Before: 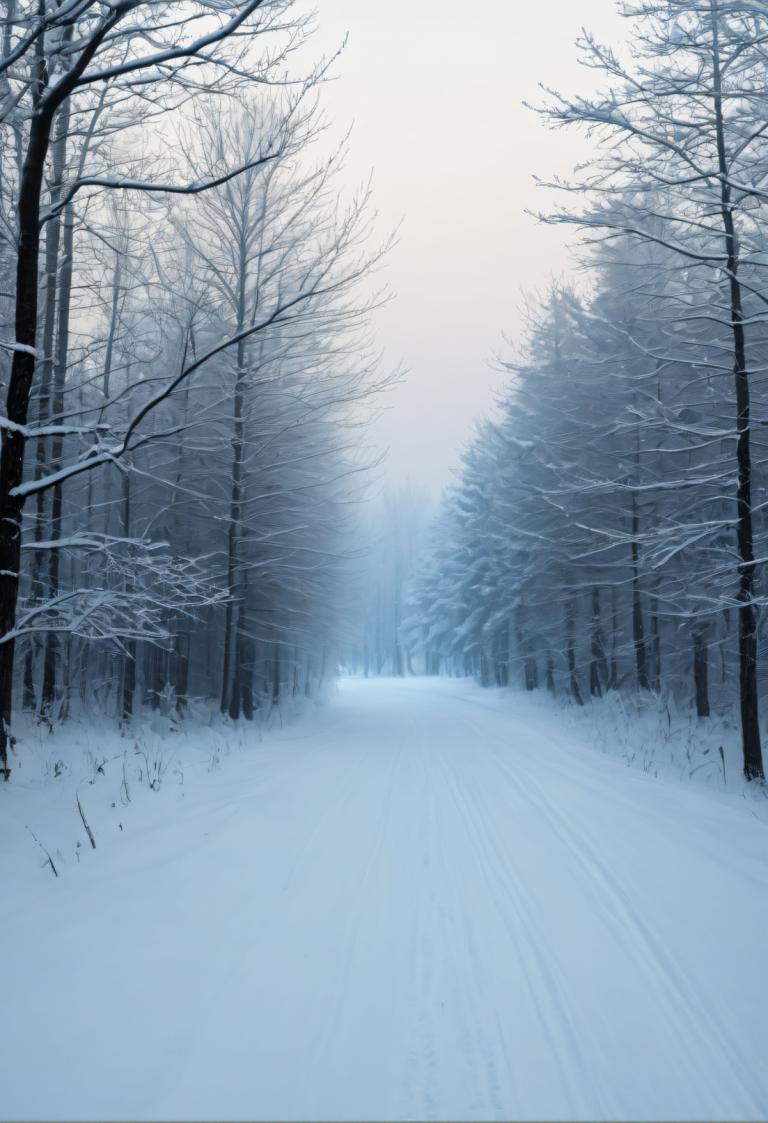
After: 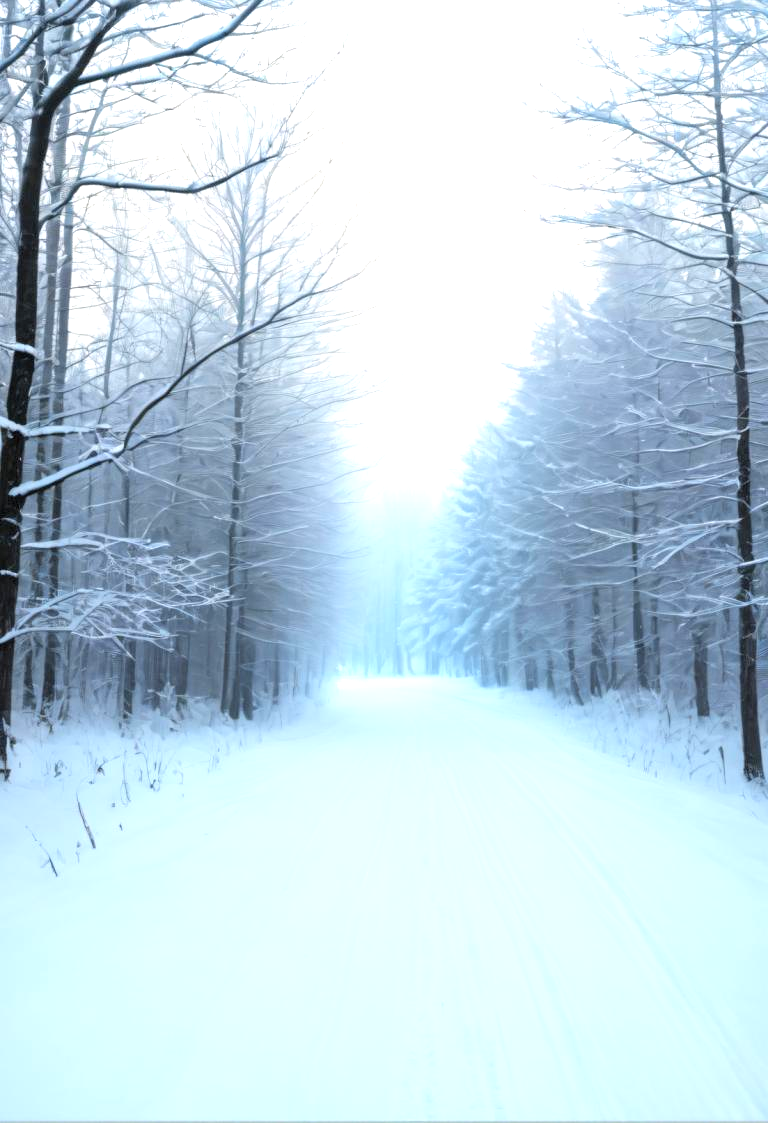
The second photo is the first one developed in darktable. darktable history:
contrast brightness saturation: brightness 0.15
exposure: exposure 1.061 EV, compensate highlight preservation false
